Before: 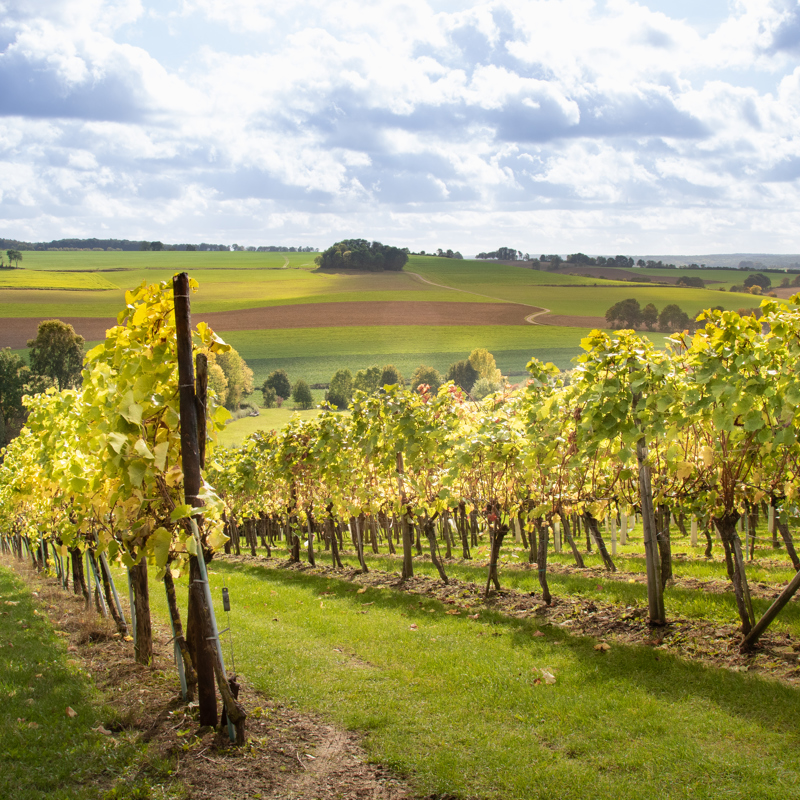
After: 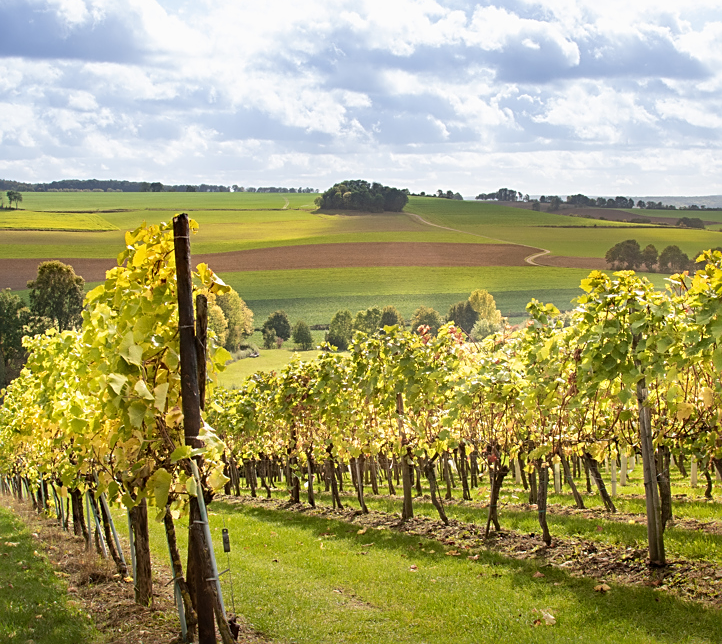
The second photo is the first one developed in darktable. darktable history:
crop: top 7.49%, right 9.717%, bottom 11.943%
sharpen: on, module defaults
